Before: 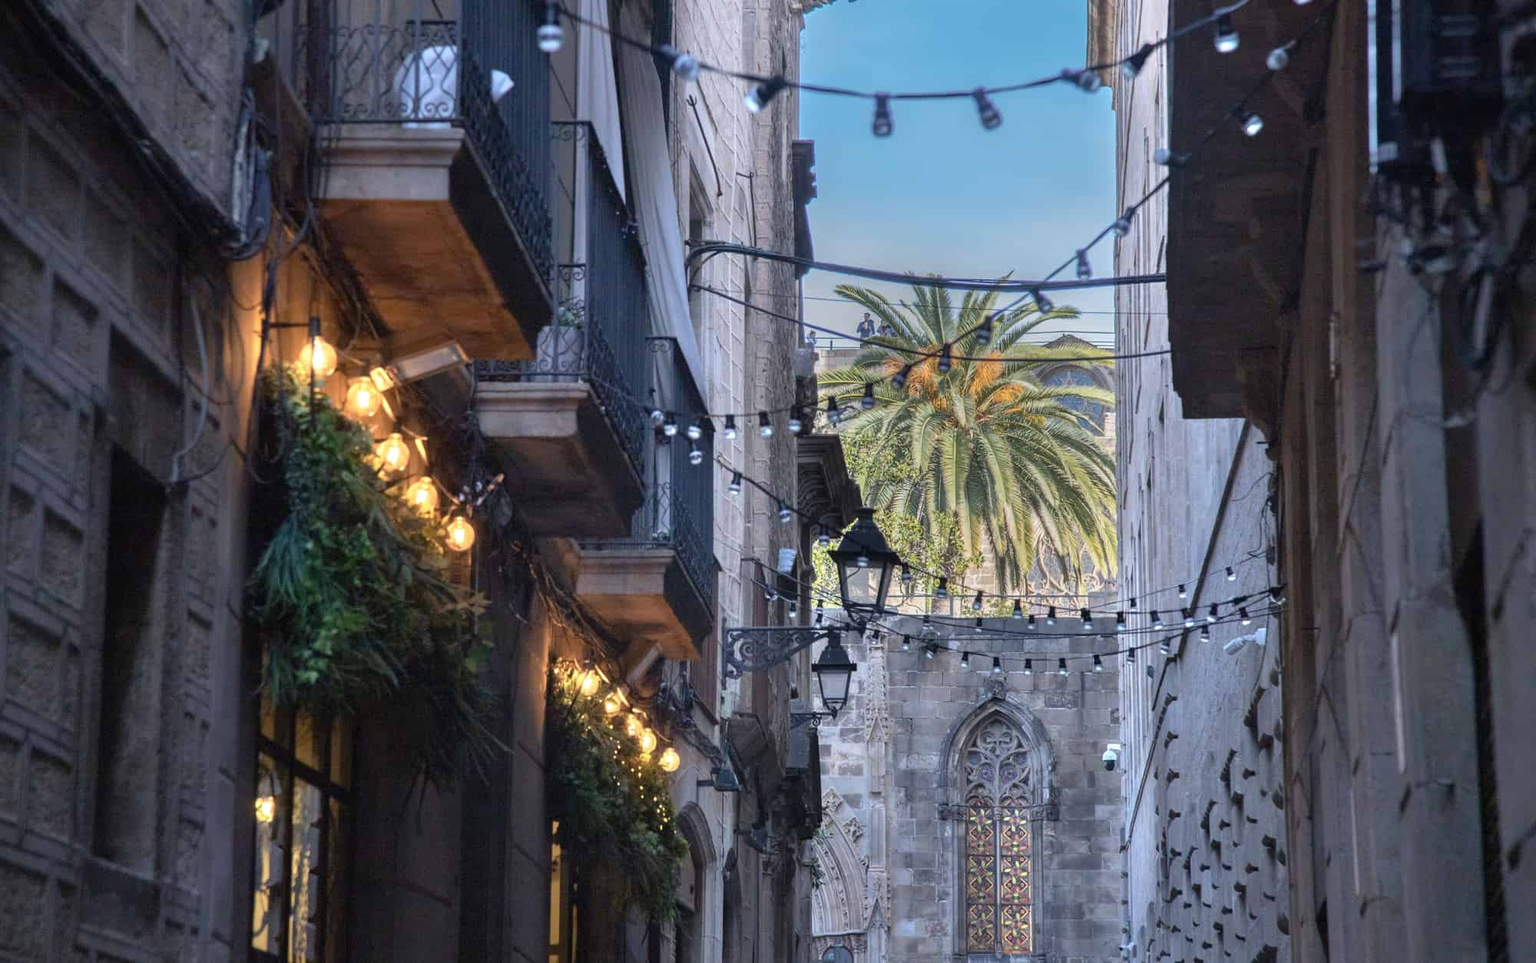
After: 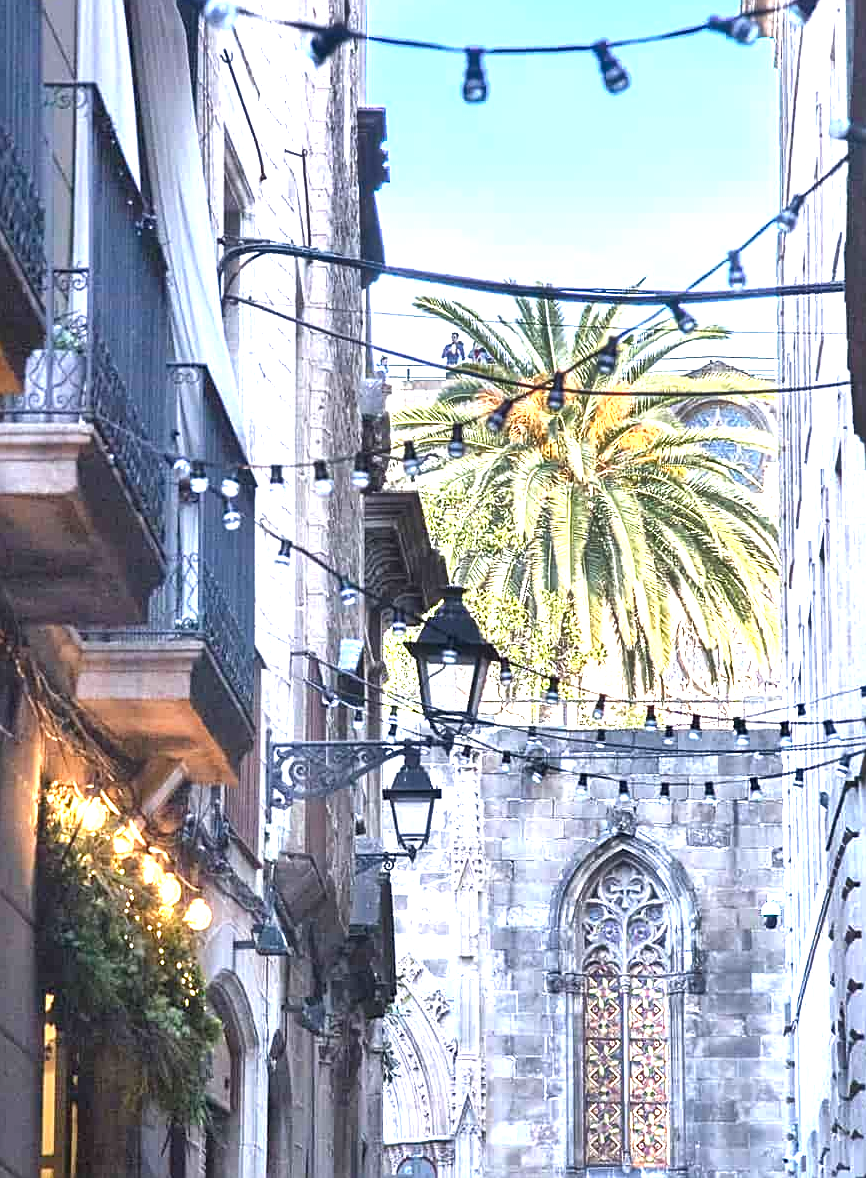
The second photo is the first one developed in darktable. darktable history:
crop: left 33.709%, top 6.024%, right 22.951%
shadows and highlights: shadows 31.45, highlights -32.7, soften with gaussian
exposure: black level correction 0, exposure 1.741 EV, compensate highlight preservation false
sharpen: on, module defaults
